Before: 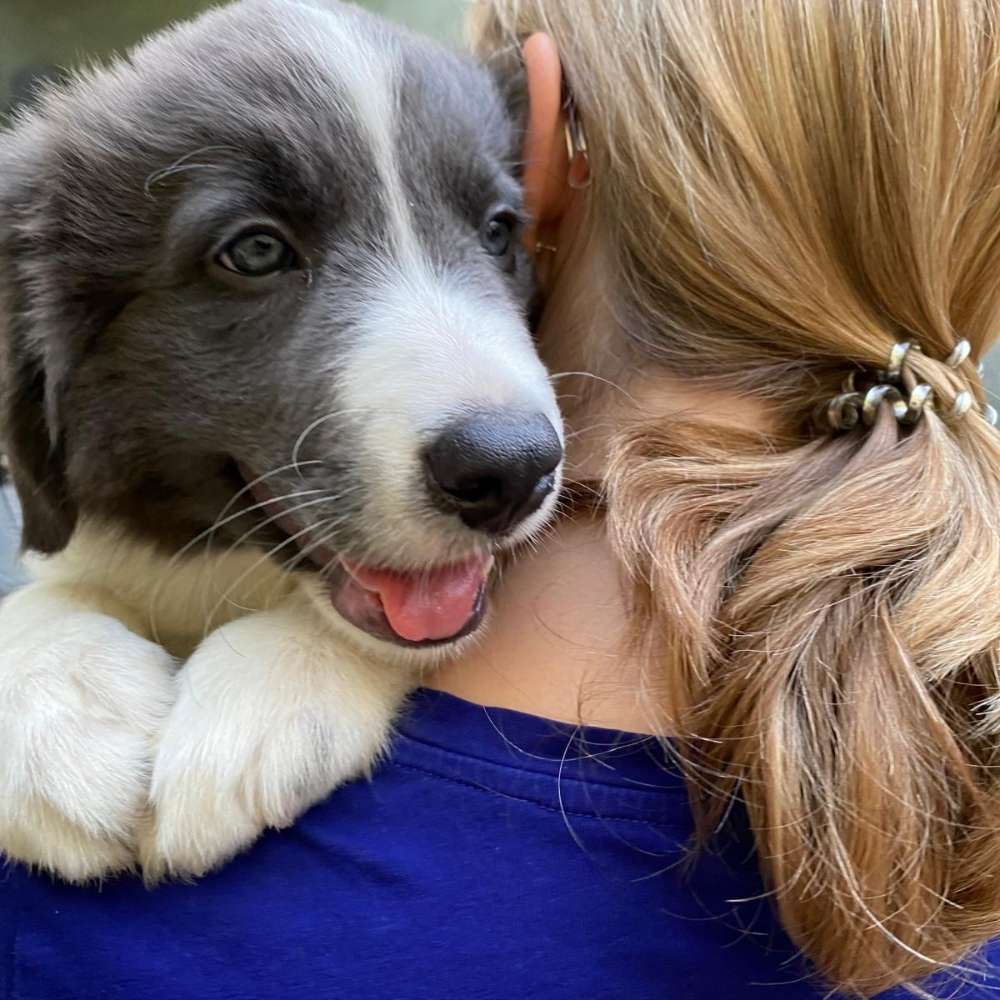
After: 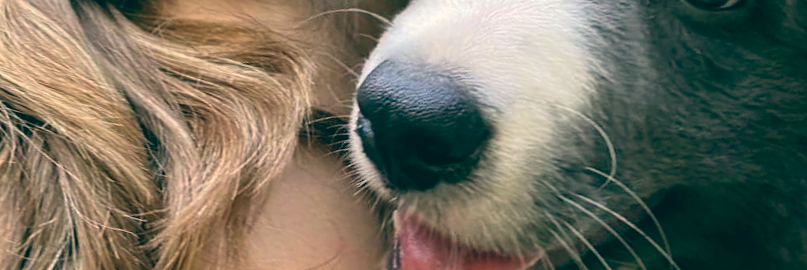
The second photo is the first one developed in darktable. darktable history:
crop and rotate: angle 16.12°, top 30.835%, bottom 35.653%
color balance: lift [1.005, 0.99, 1.007, 1.01], gamma [1, 0.979, 1.011, 1.021], gain [0.923, 1.098, 1.025, 0.902], input saturation 90.45%, contrast 7.73%, output saturation 105.91%
